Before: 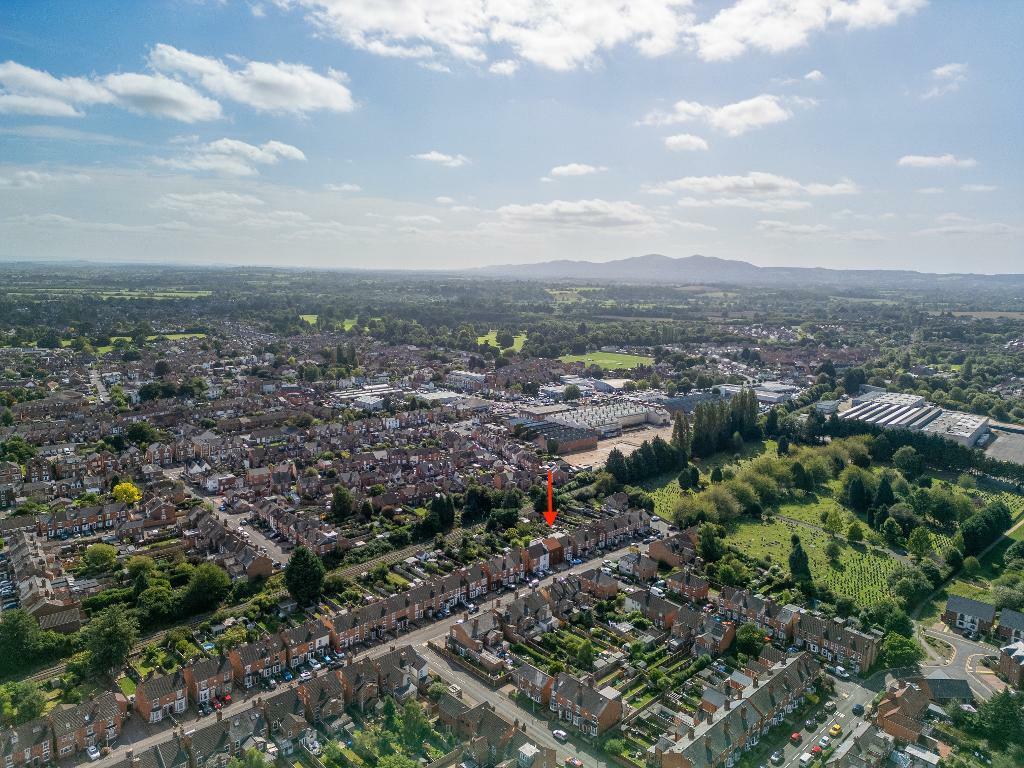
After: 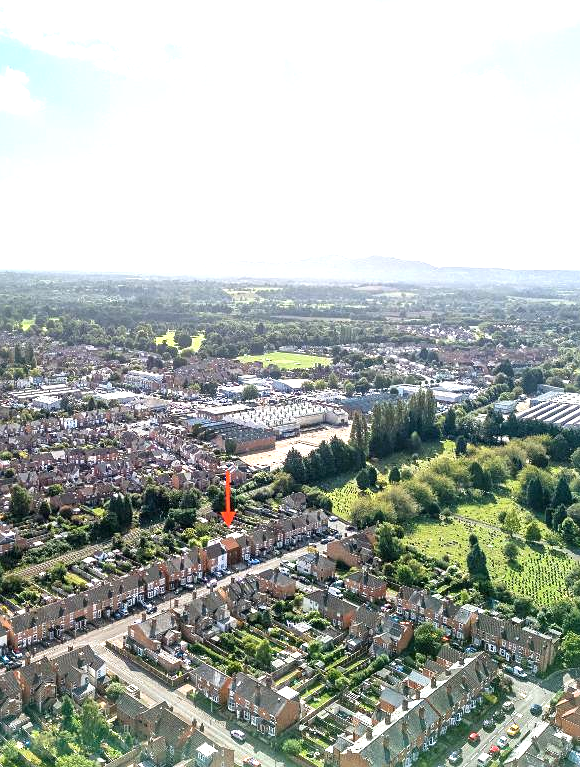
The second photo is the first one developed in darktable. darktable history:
sharpen: amount 0.2
exposure: black level correction 0, exposure 1.198 EV, compensate exposure bias true, compensate highlight preservation false
crop: left 31.458%, top 0%, right 11.876%
contrast brightness saturation: contrast 0.01, saturation -0.05
